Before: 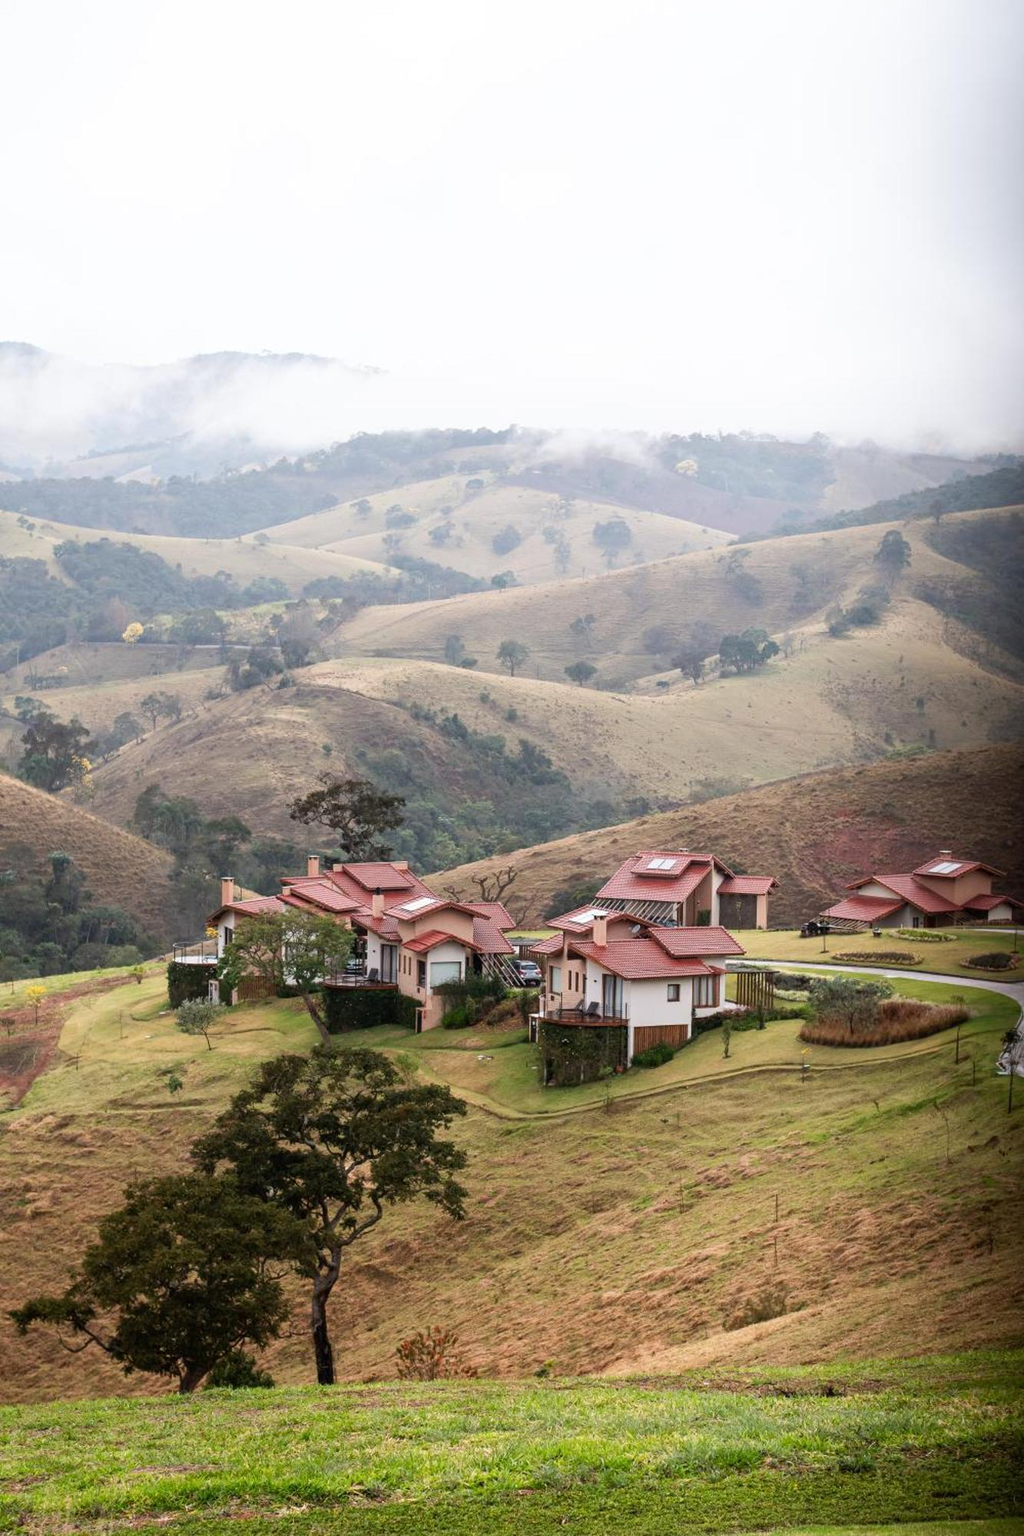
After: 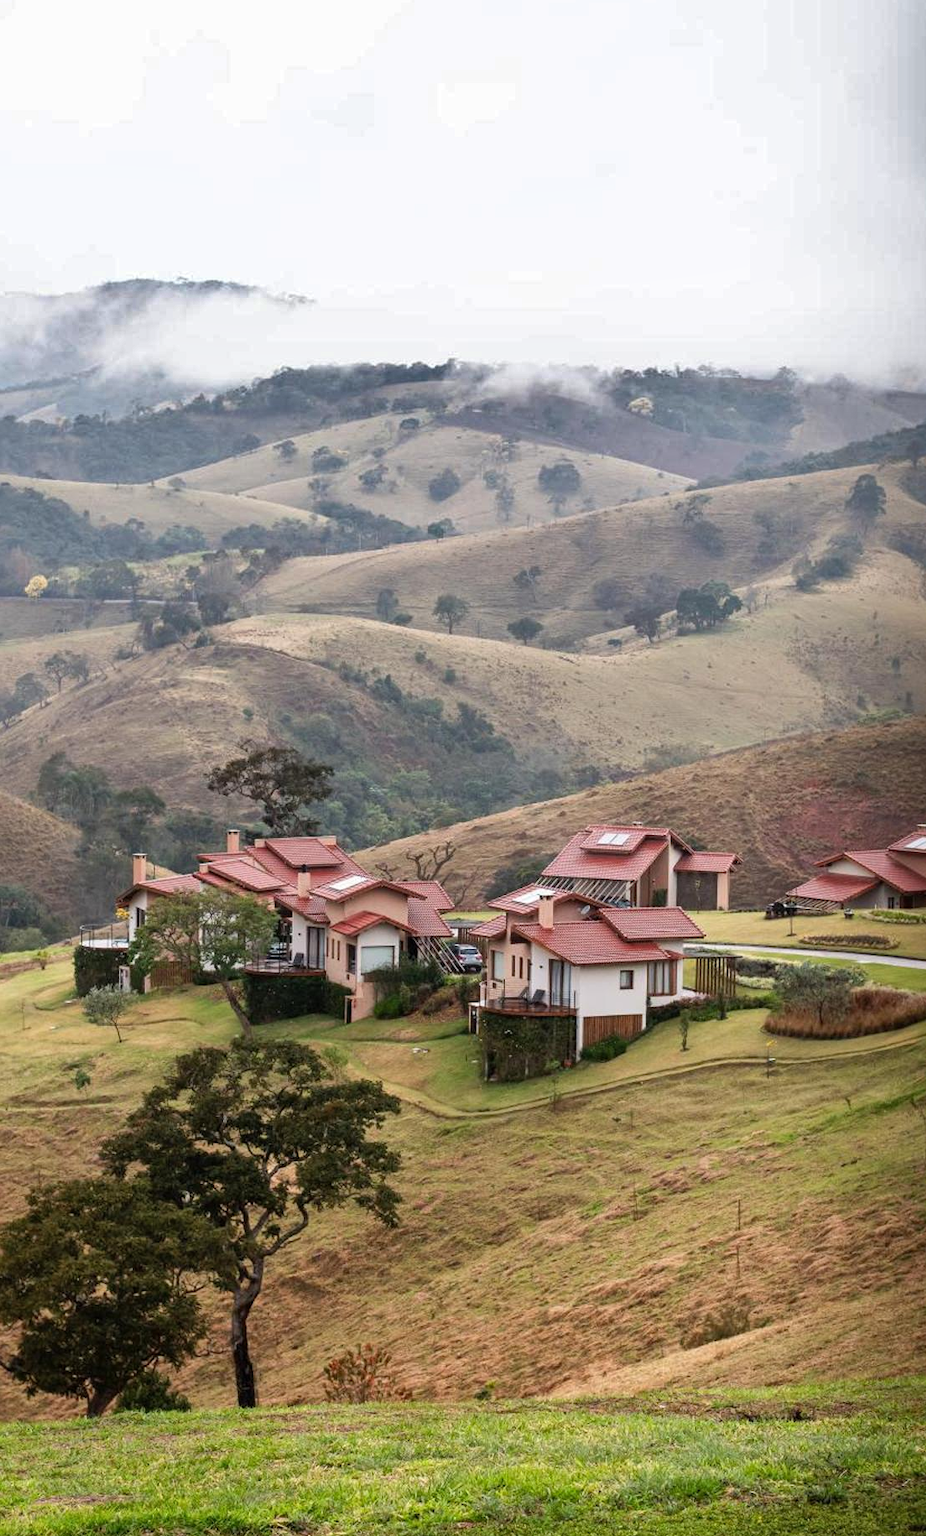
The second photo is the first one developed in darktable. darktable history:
crop: left 9.807%, top 6.259%, right 7.334%, bottom 2.177%
shadows and highlights: white point adjustment 0.1, highlights -70, soften with gaussian
